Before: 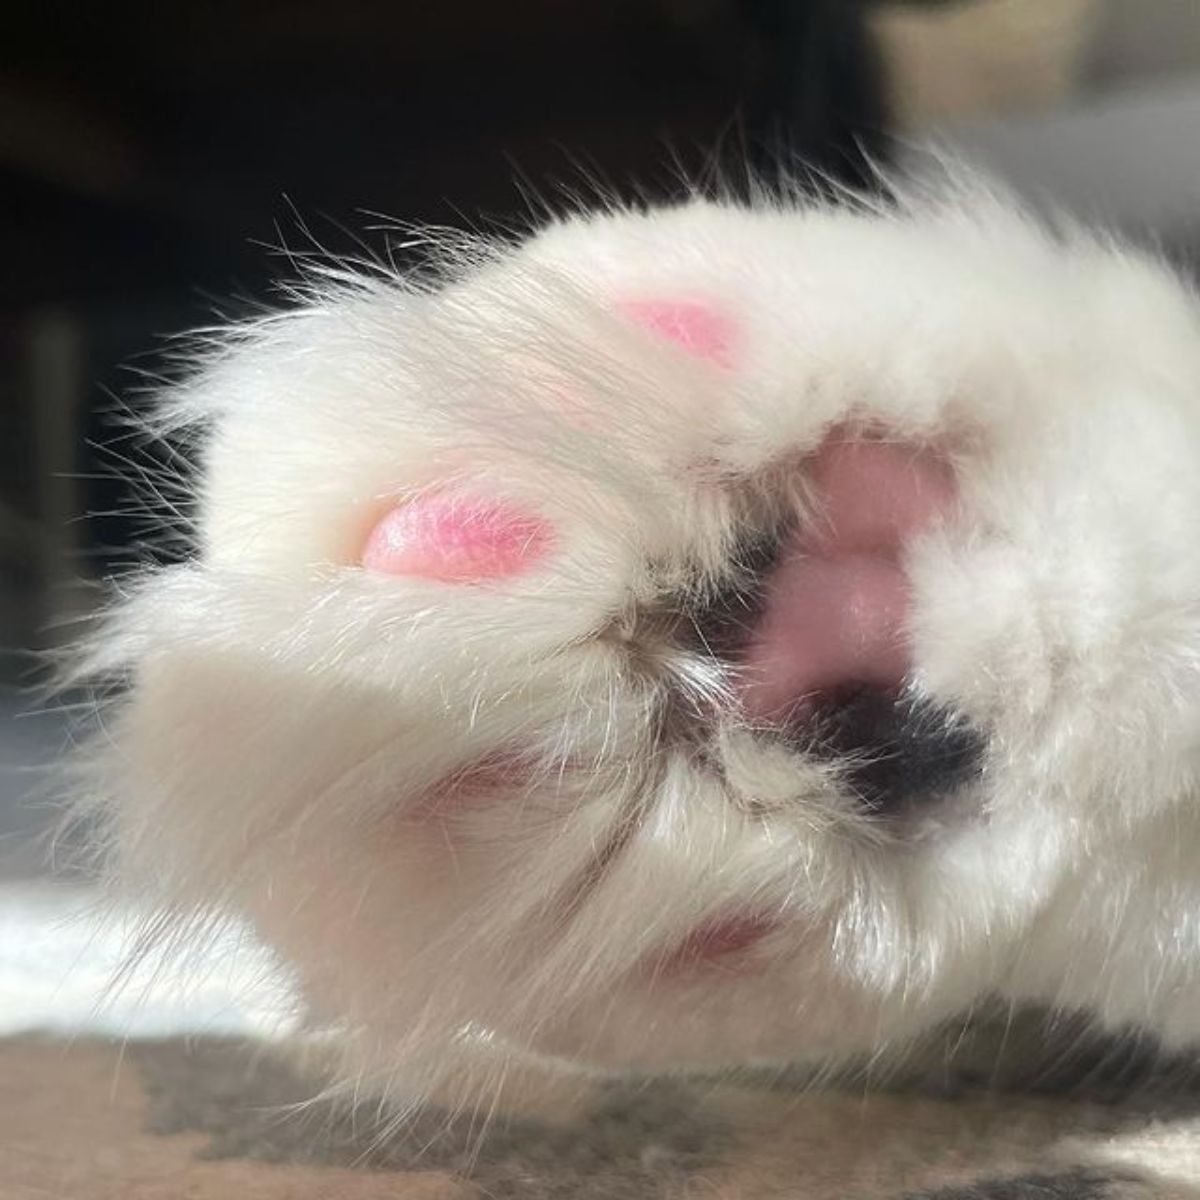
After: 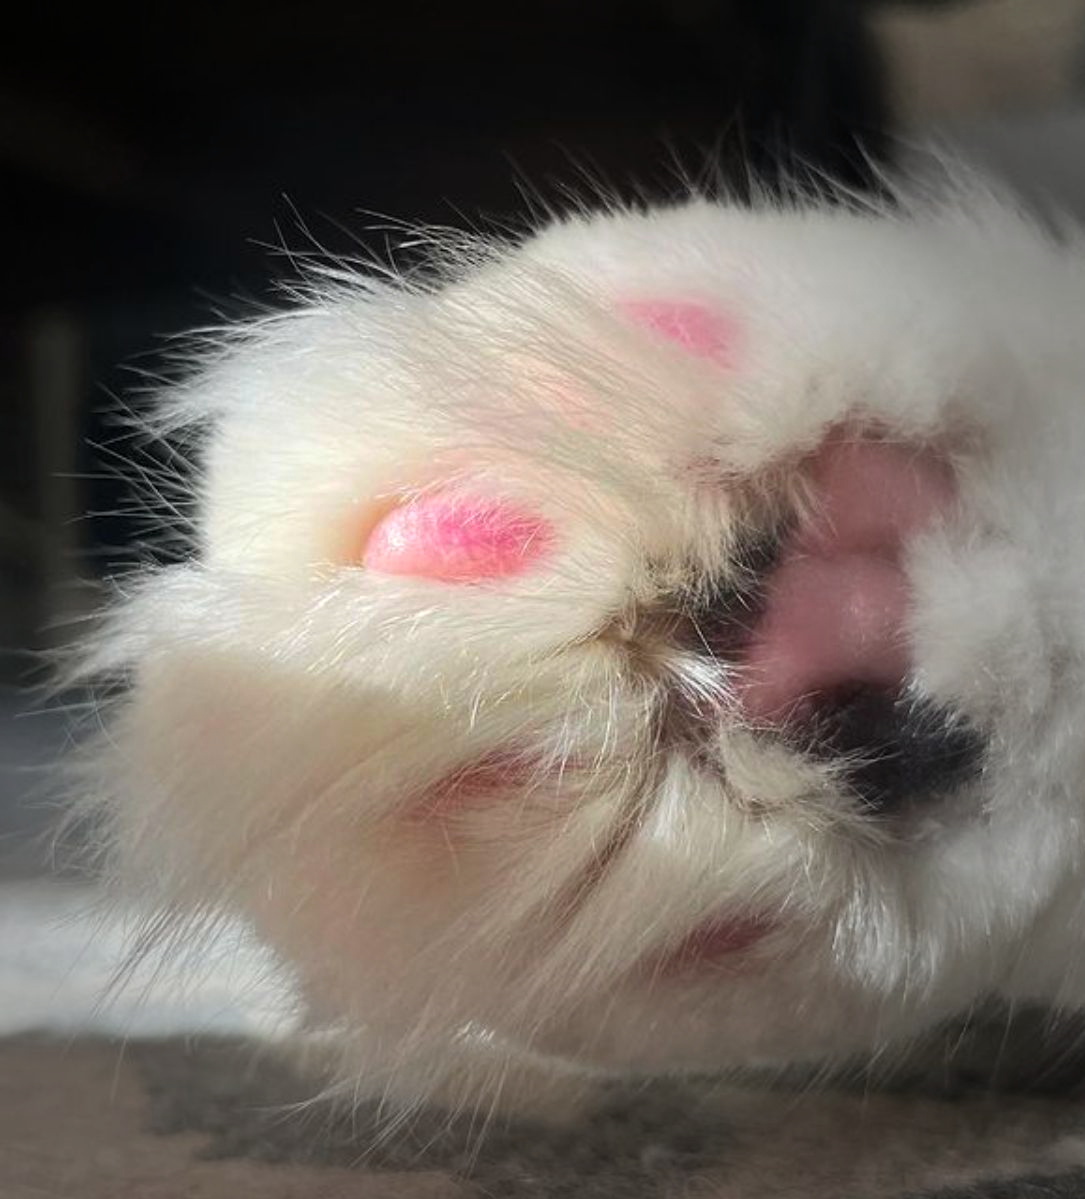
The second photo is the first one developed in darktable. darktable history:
local contrast: mode bilateral grid, contrast 20, coarseness 50, detail 120%, midtone range 0.2
crop: right 9.509%, bottom 0.031%
color balance rgb: perceptual saturation grading › global saturation 40%, global vibrance 15%
vignetting: fall-off start 33.76%, fall-off radius 64.94%, brightness -0.575, center (-0.12, -0.002), width/height ratio 0.959
